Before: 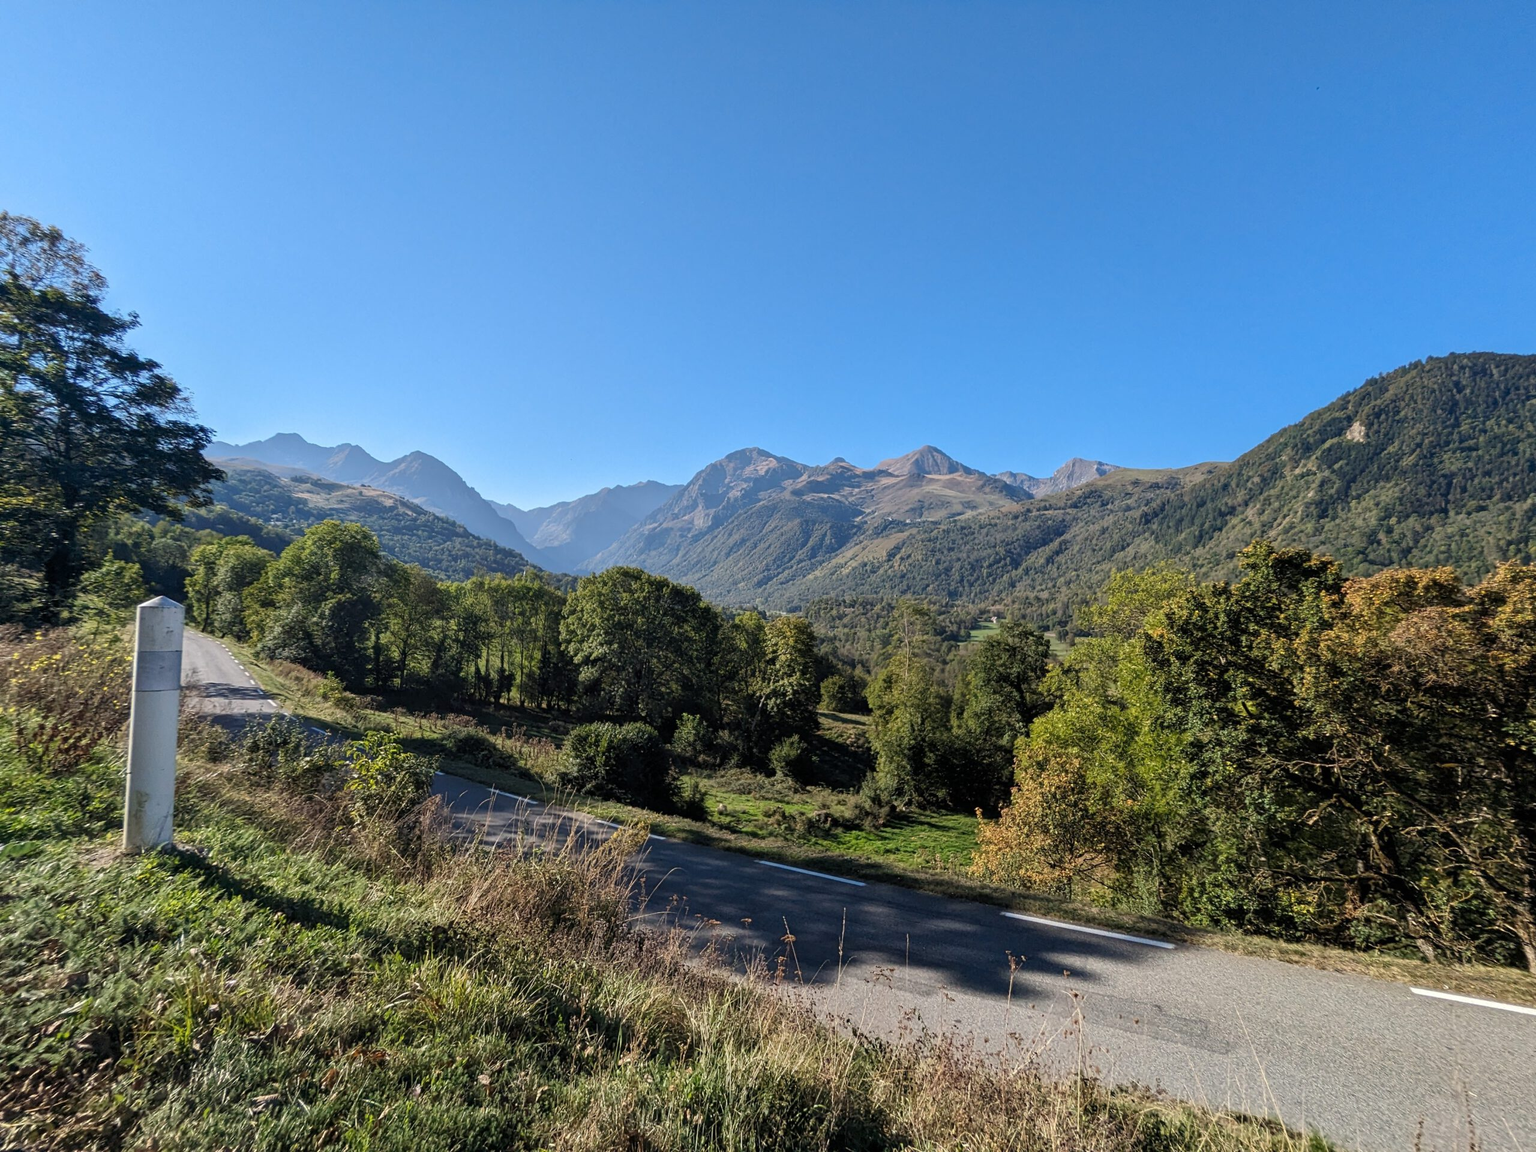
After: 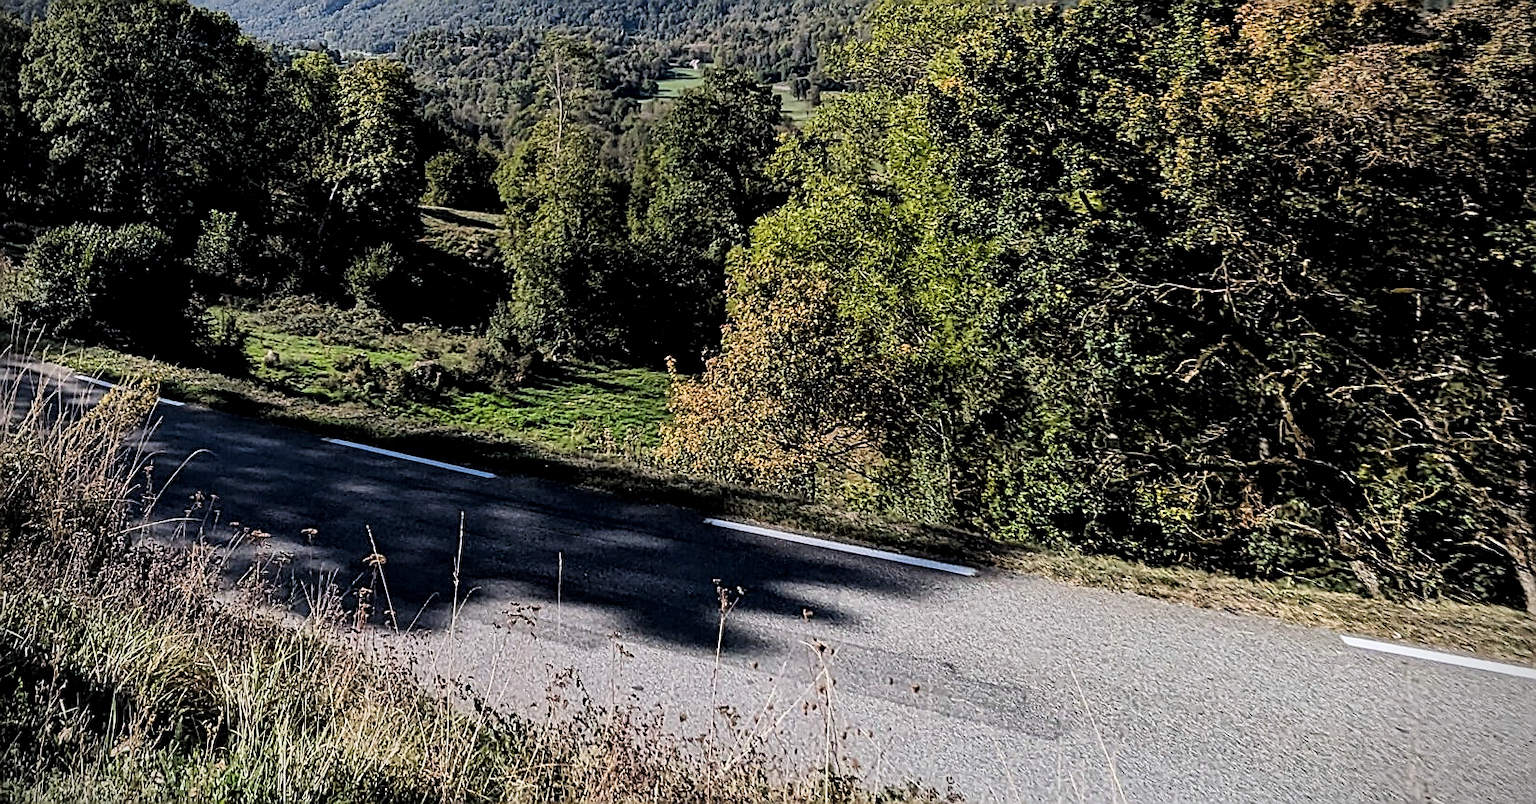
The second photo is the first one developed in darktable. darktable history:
tone equalizer: -8 EV -0.452 EV, -7 EV -0.36 EV, -6 EV -0.331 EV, -5 EV -0.229 EV, -3 EV 0.222 EV, -2 EV 0.341 EV, -1 EV 0.403 EV, +0 EV 0.444 EV, edges refinement/feathering 500, mask exposure compensation -1.57 EV, preserve details no
filmic rgb: black relative exposure -7.71 EV, white relative exposure 4.45 EV, target black luminance 0%, hardness 3.76, latitude 50.83%, contrast 1.063, highlights saturation mix 9.87%, shadows ↔ highlights balance -0.276%
color calibration: illuminant as shot in camera, x 0.358, y 0.373, temperature 4628.91 K, saturation algorithm version 1 (2020)
crop and rotate: left 35.636%, top 50.222%, bottom 4.811%
vignetting: fall-off start 88.36%, fall-off radius 42.92%, width/height ratio 1.164, unbound false
local contrast: mode bilateral grid, contrast 20, coarseness 50, detail 130%, midtone range 0.2
sharpen: radius 1.354, amount 1.239, threshold 0.702
